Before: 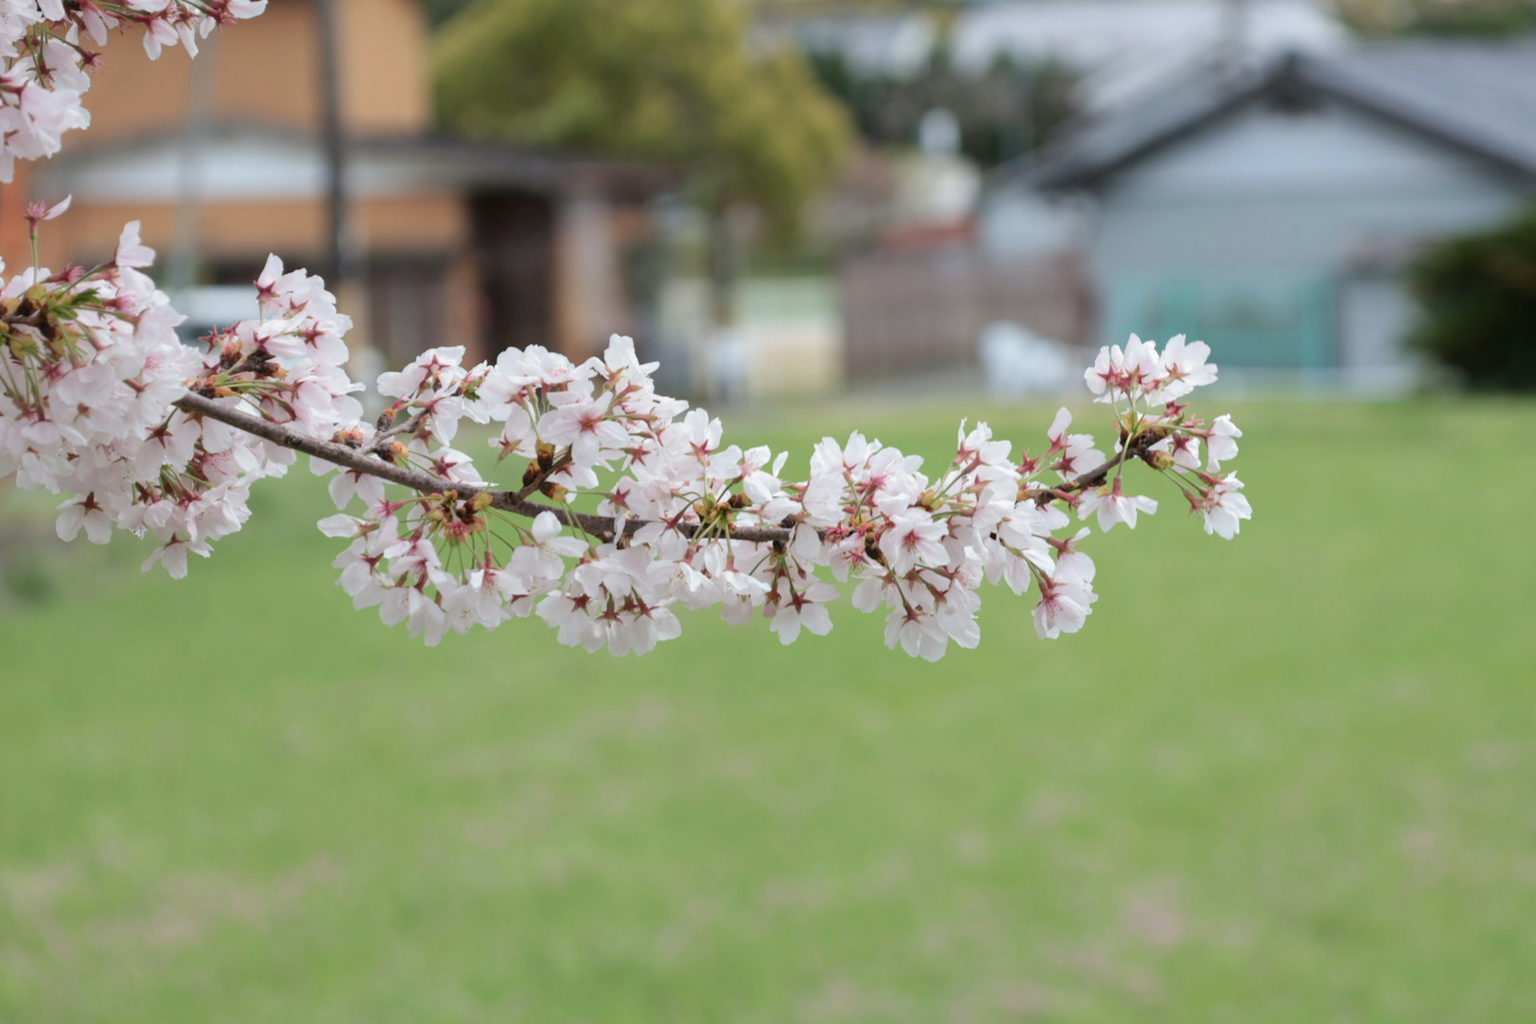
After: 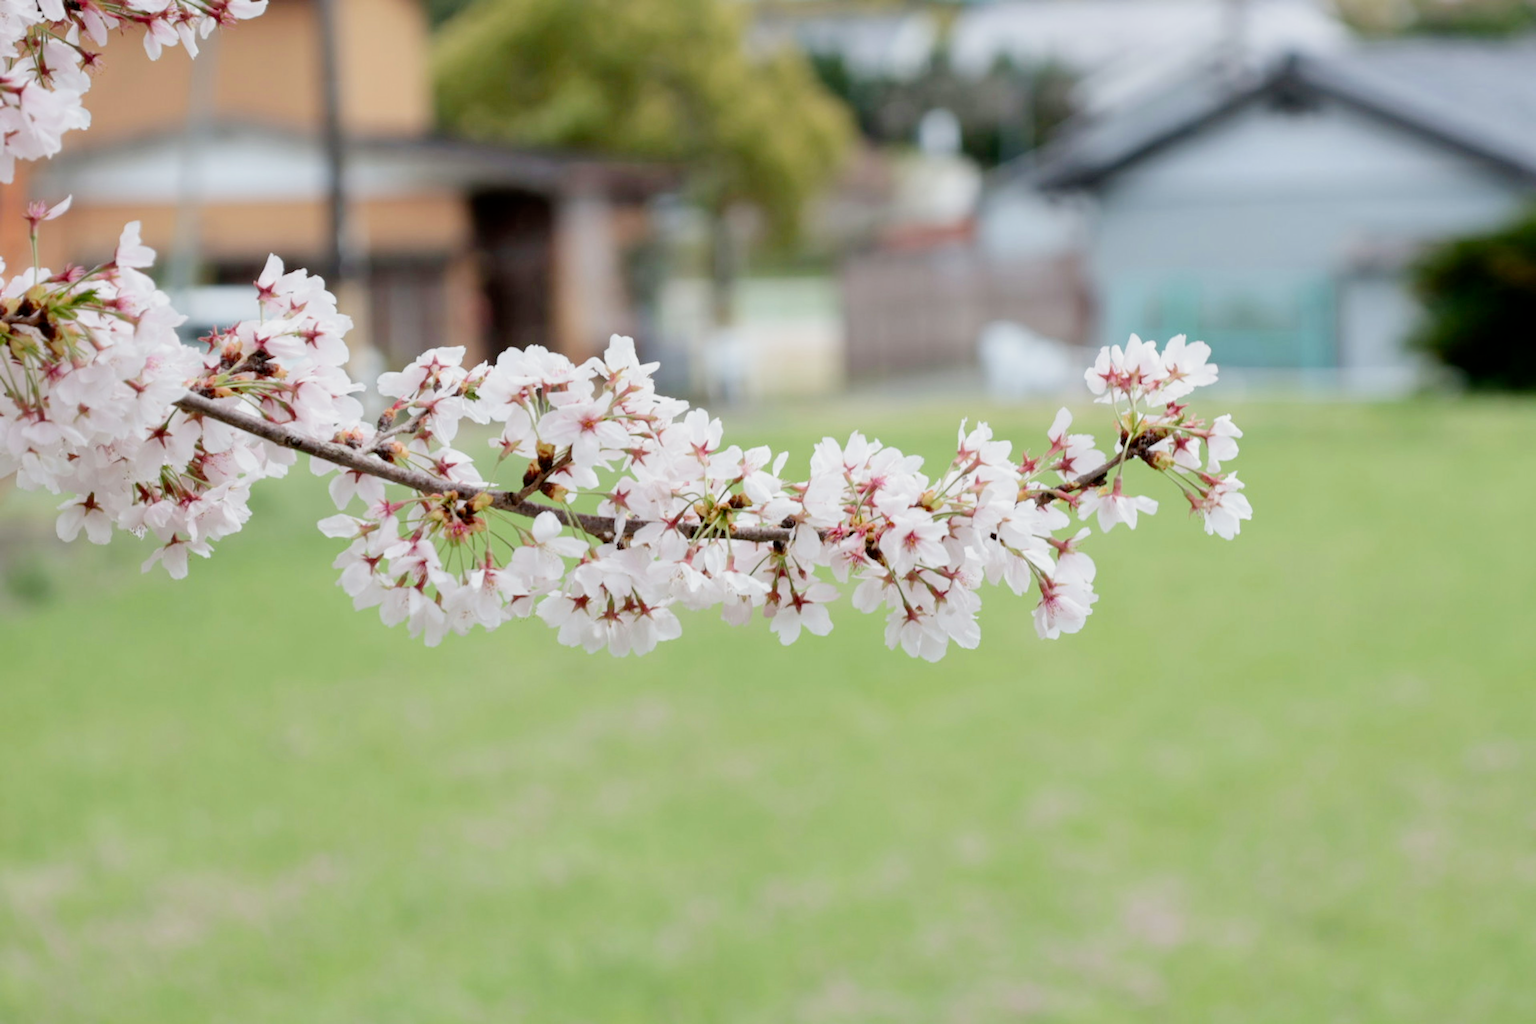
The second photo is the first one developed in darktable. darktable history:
exposure: black level correction 0.001, exposure 0.498 EV, compensate highlight preservation false
filmic rgb: black relative exposure -7.75 EV, white relative exposure 4.41 EV, threshold 5.95 EV, target black luminance 0%, hardness 3.75, latitude 50.72%, contrast 1.077, highlights saturation mix 8.68%, shadows ↔ highlights balance -0.232%, preserve chrominance no, color science v3 (2019), use custom middle-gray values true, iterations of high-quality reconstruction 0, enable highlight reconstruction true
